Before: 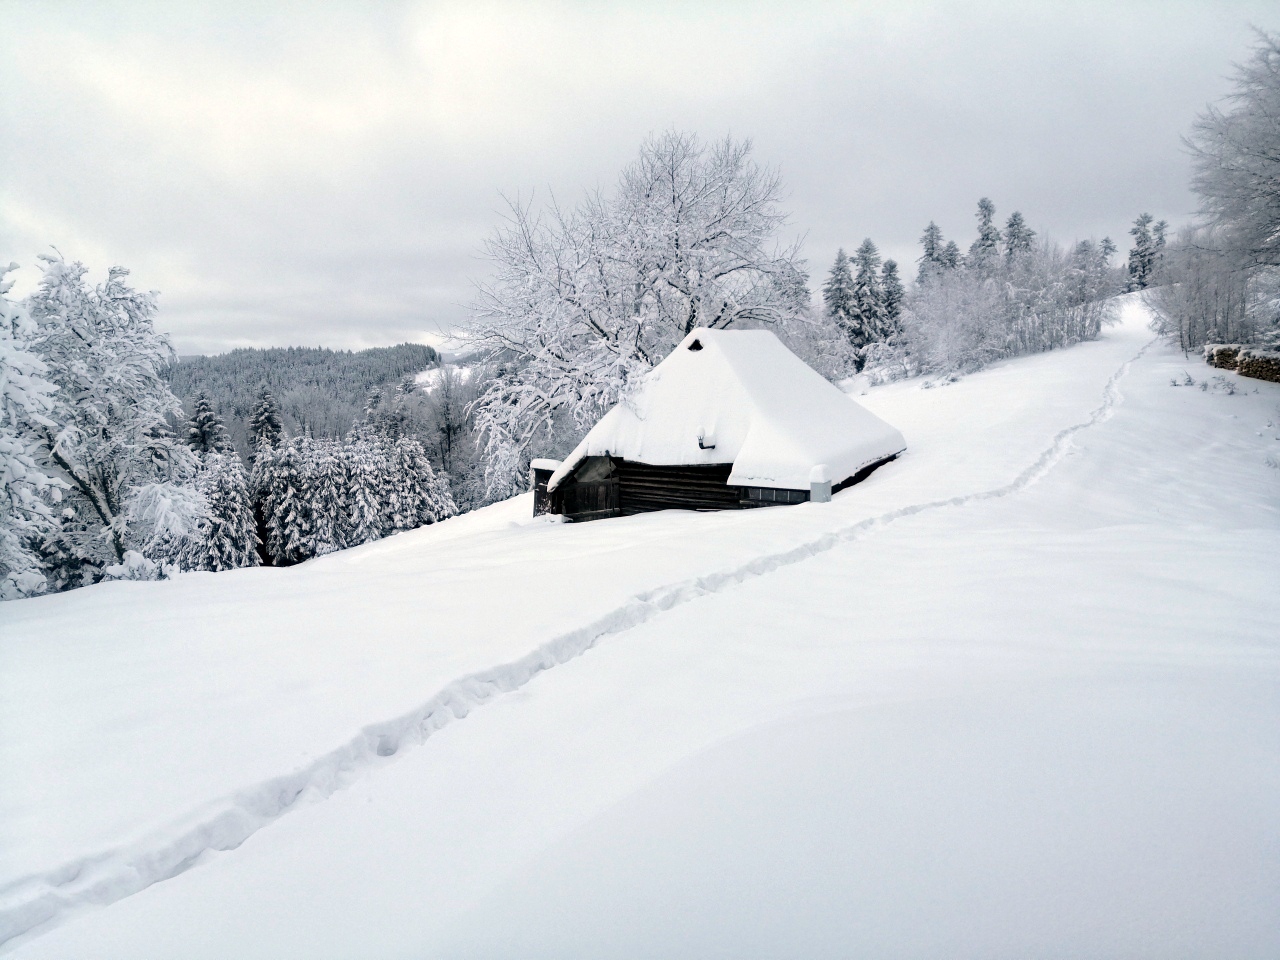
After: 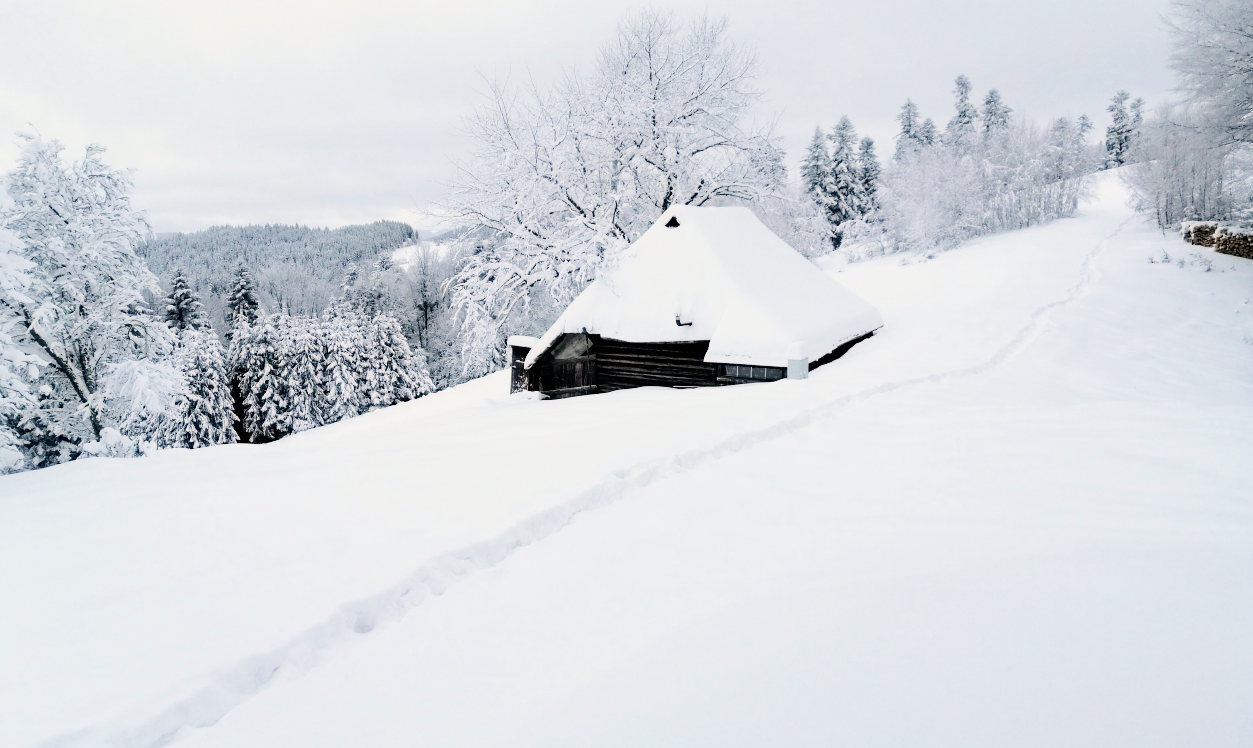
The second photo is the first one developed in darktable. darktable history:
crop and rotate: left 1.814%, top 12.818%, right 0.25%, bottom 9.225%
exposure: black level correction 0, exposure 1.1 EV, compensate highlight preservation false
filmic rgb: black relative exposure -7.65 EV, white relative exposure 4.56 EV, hardness 3.61, contrast 1.05
